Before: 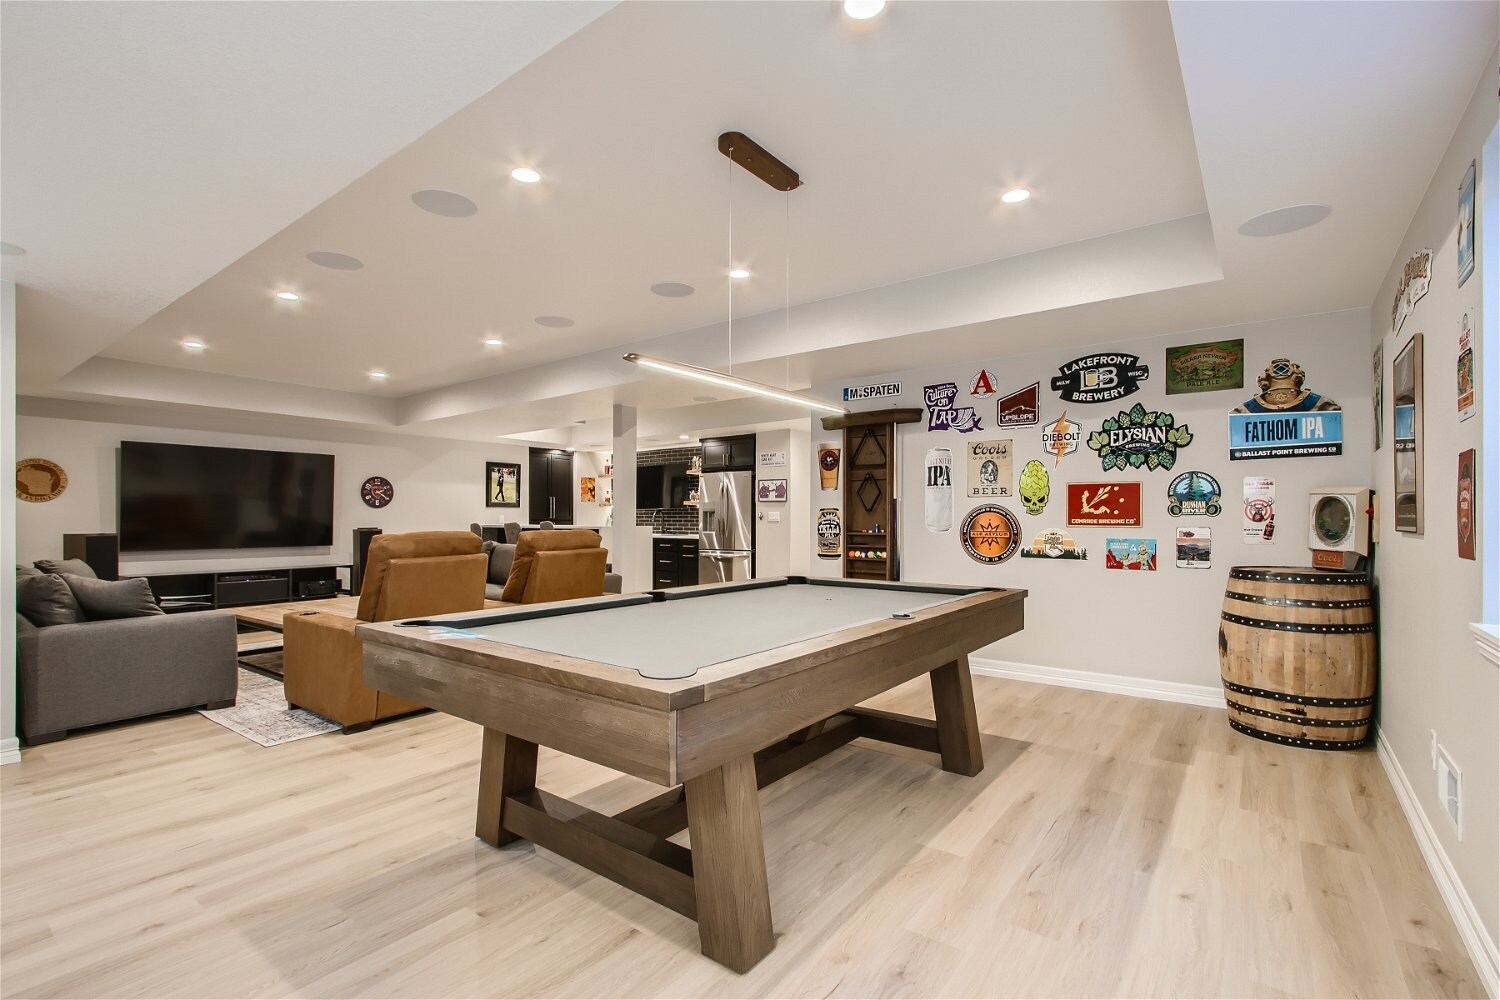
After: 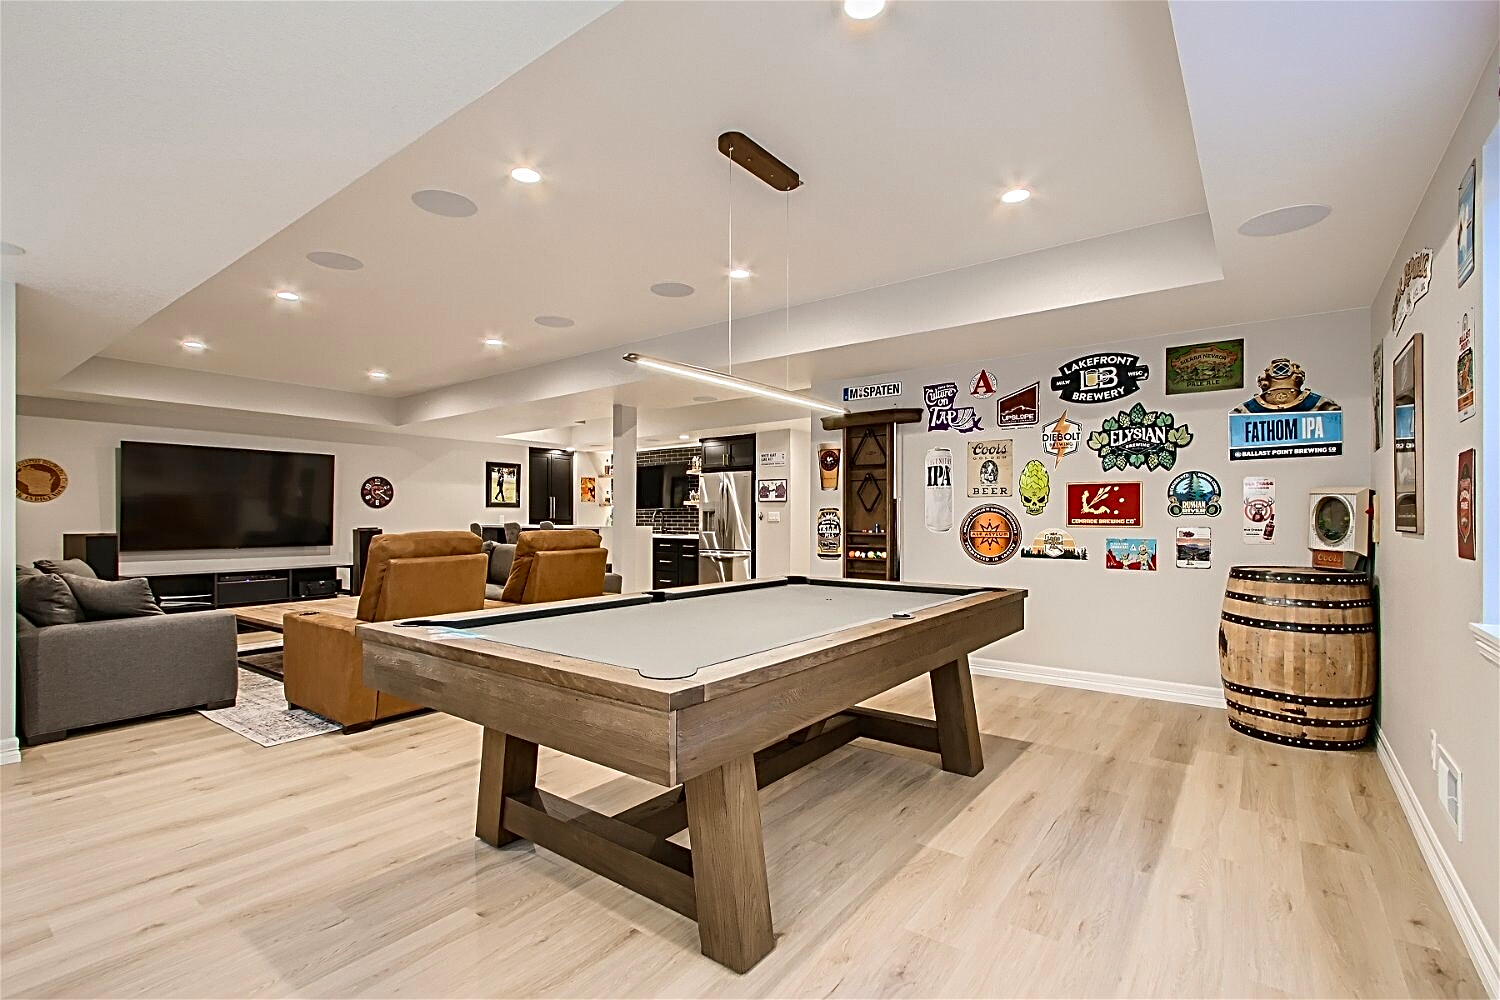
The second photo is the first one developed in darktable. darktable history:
sharpen: radius 3.025, amount 0.757
contrast brightness saturation: contrast 0.04, saturation 0.16
